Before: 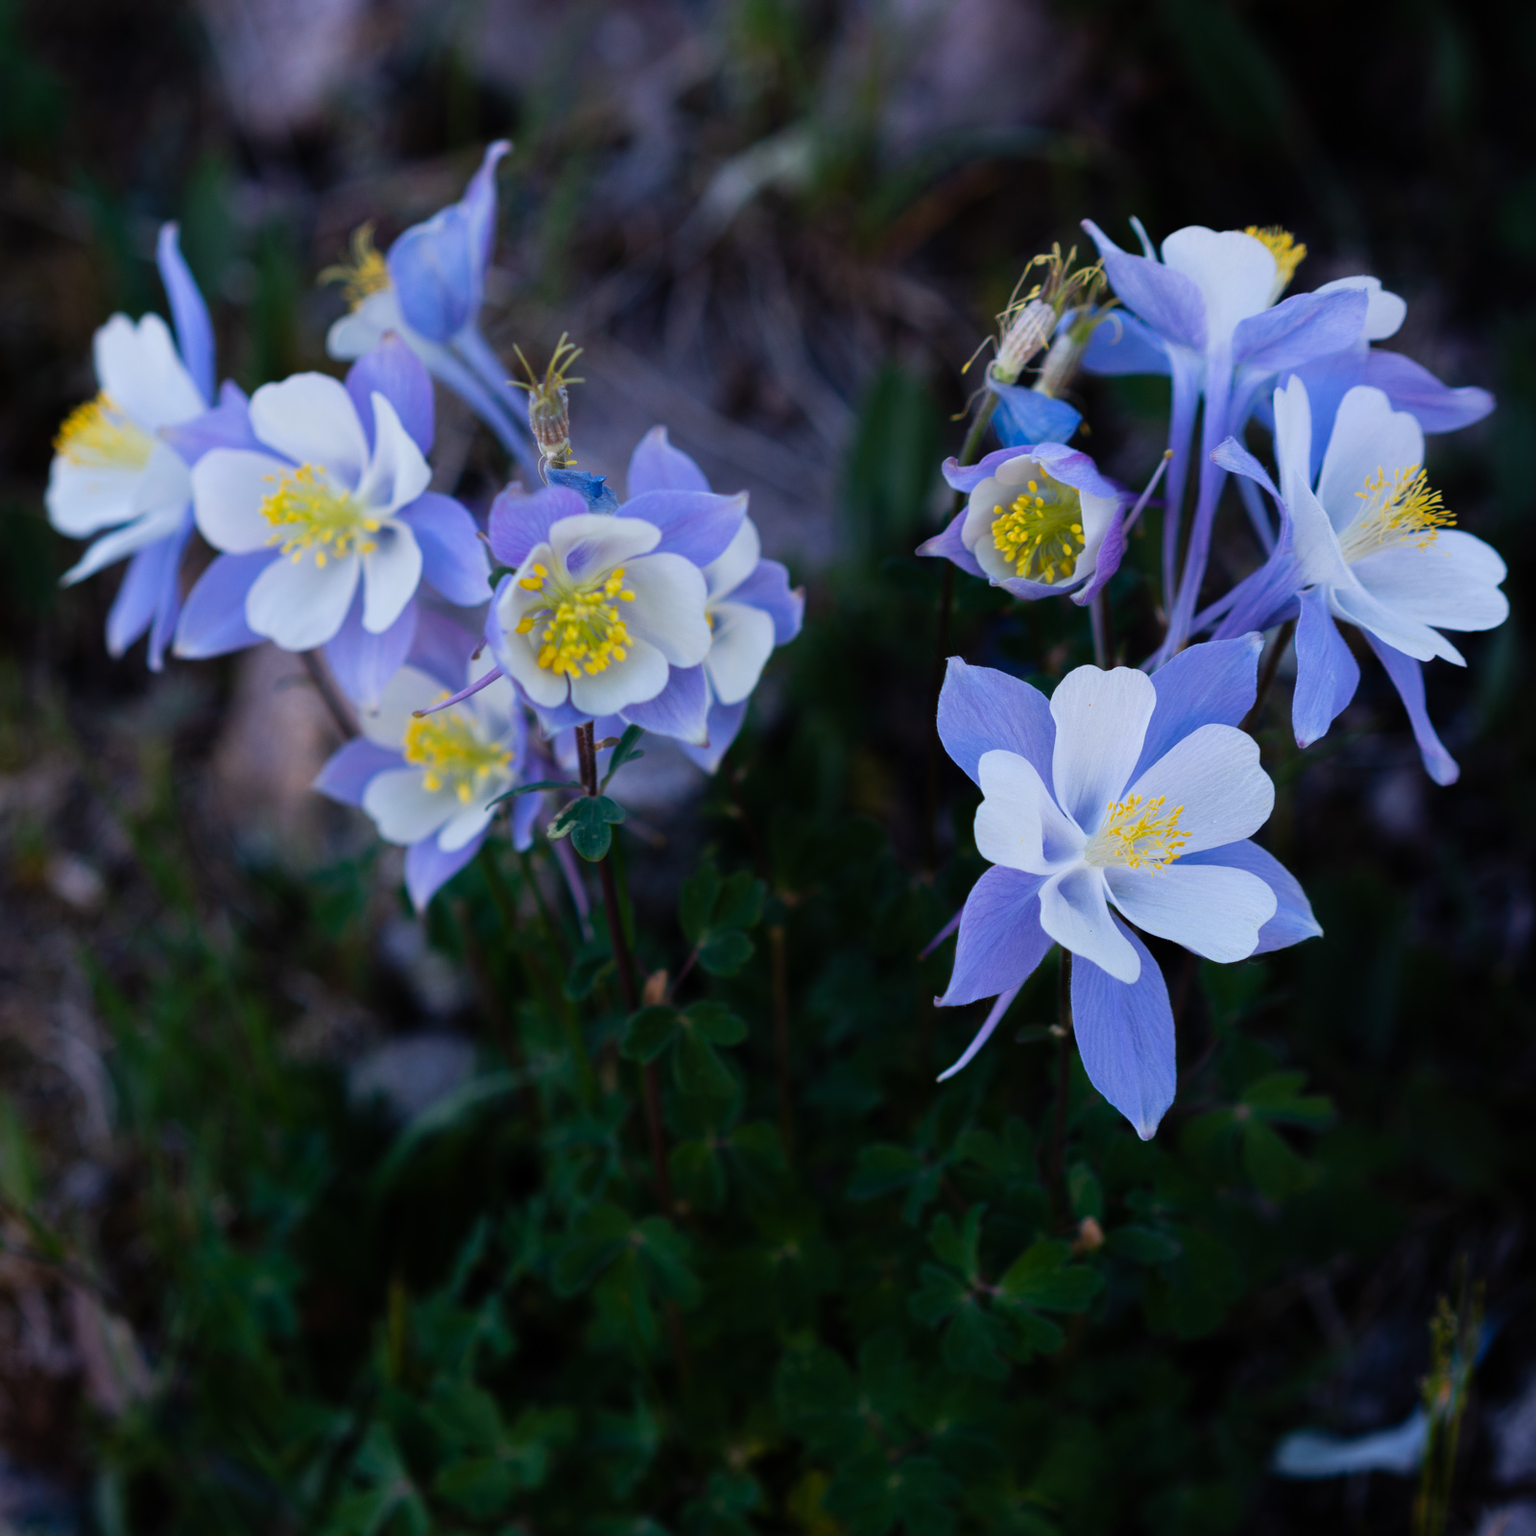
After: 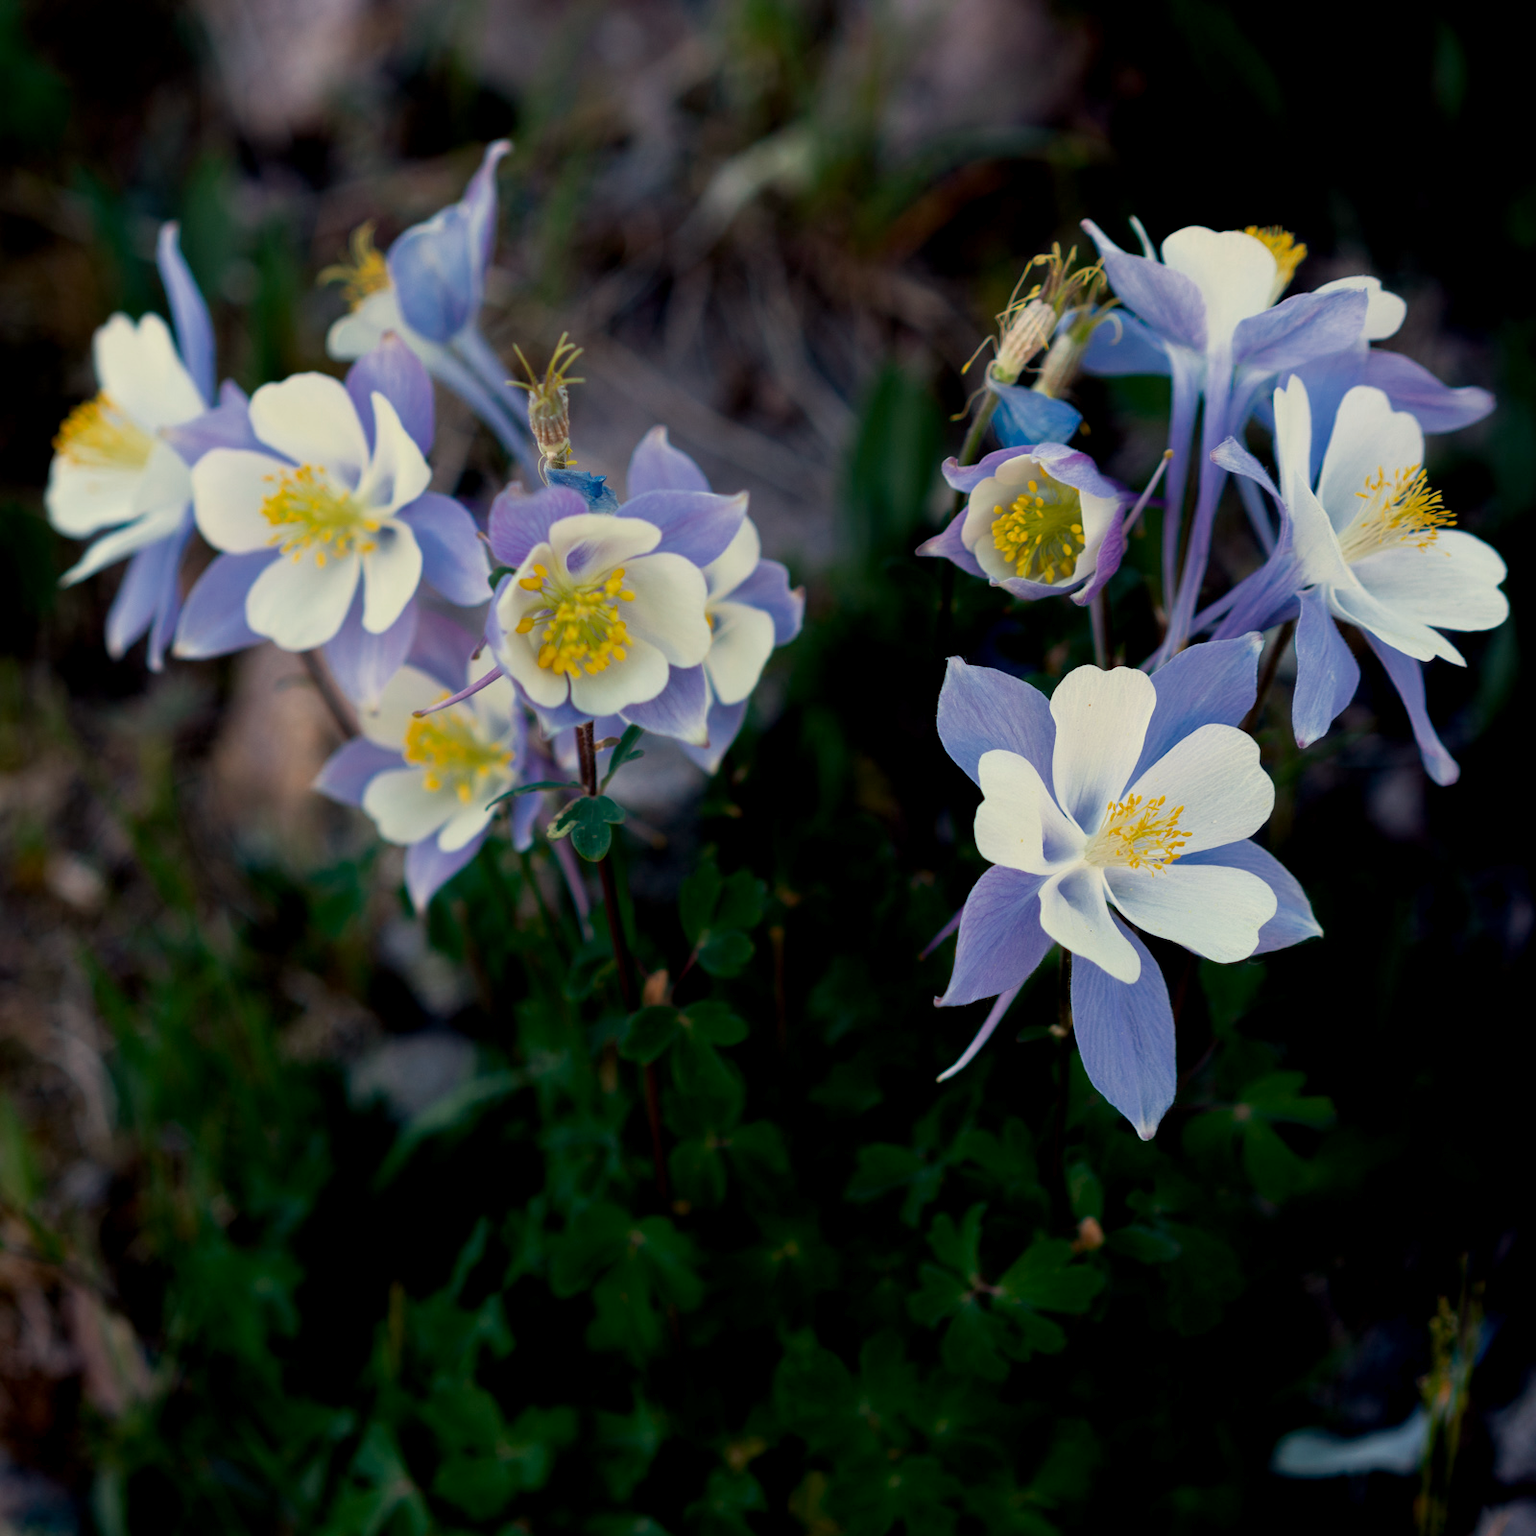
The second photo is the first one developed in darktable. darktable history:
rgb levels: preserve colors max RGB
color zones: curves: ch0 [(0, 0.425) (0.143, 0.422) (0.286, 0.42) (0.429, 0.419) (0.571, 0.419) (0.714, 0.42) (0.857, 0.422) (1, 0.425)]
white balance: red 1.08, blue 0.791
contrast brightness saturation: saturation -0.05
exposure: black level correction 0.005, exposure 0.286 EV, compensate highlight preservation false
